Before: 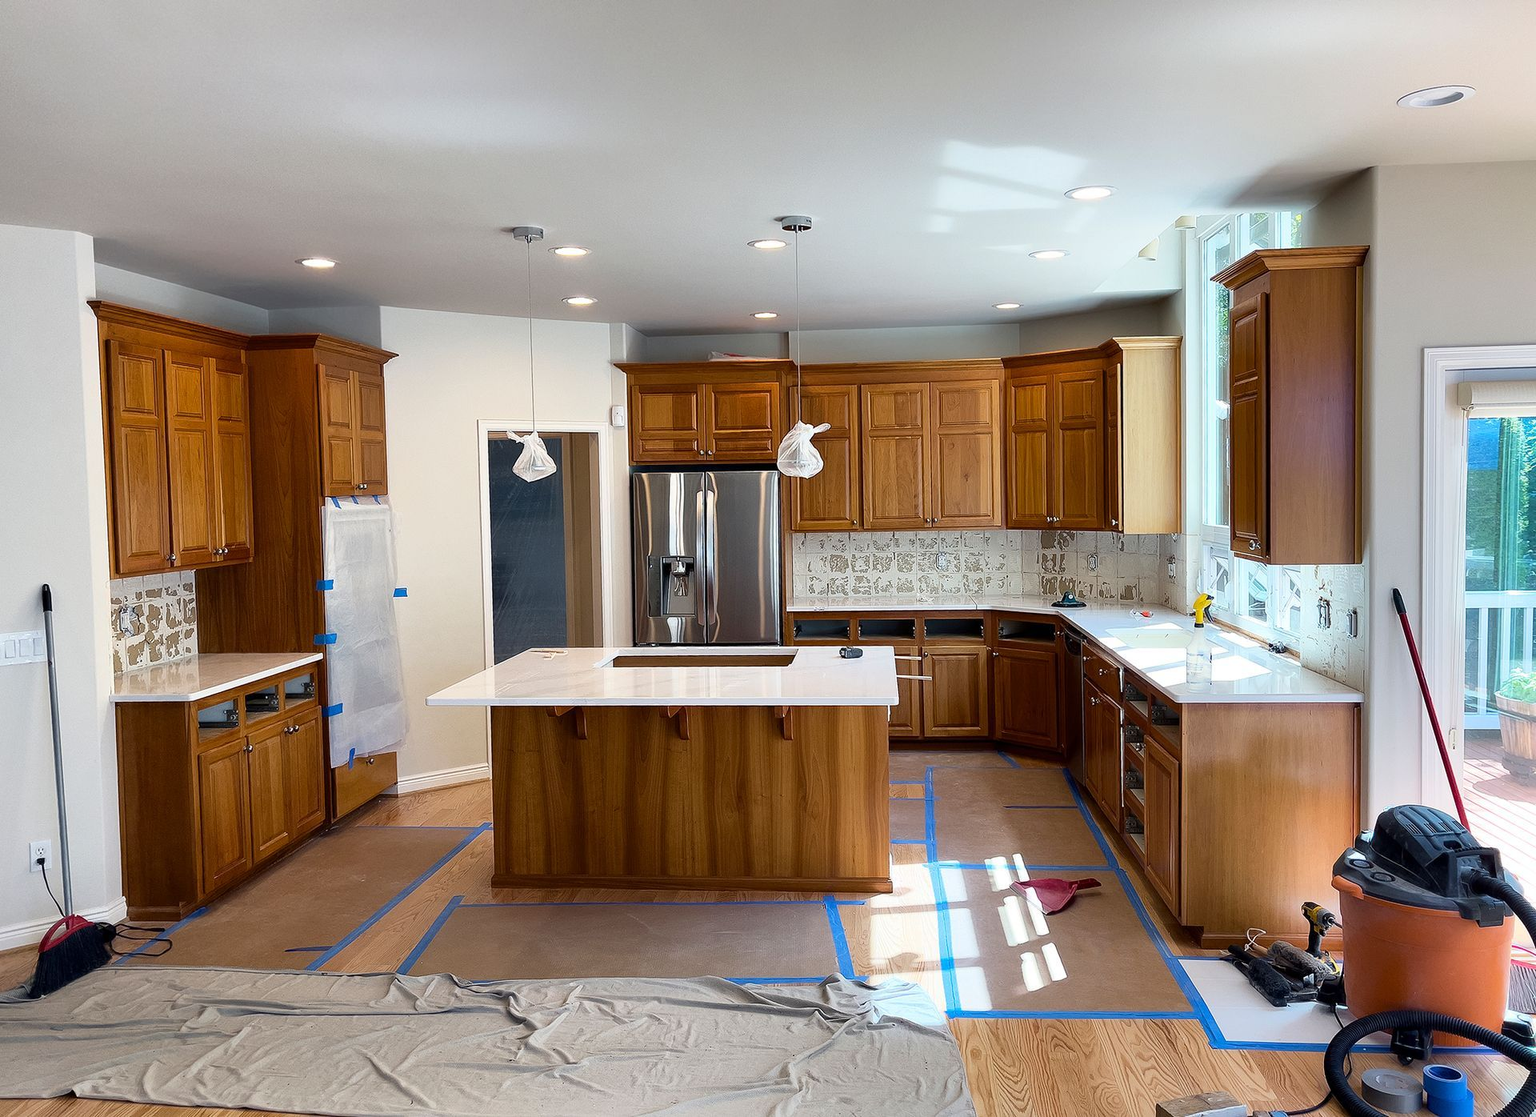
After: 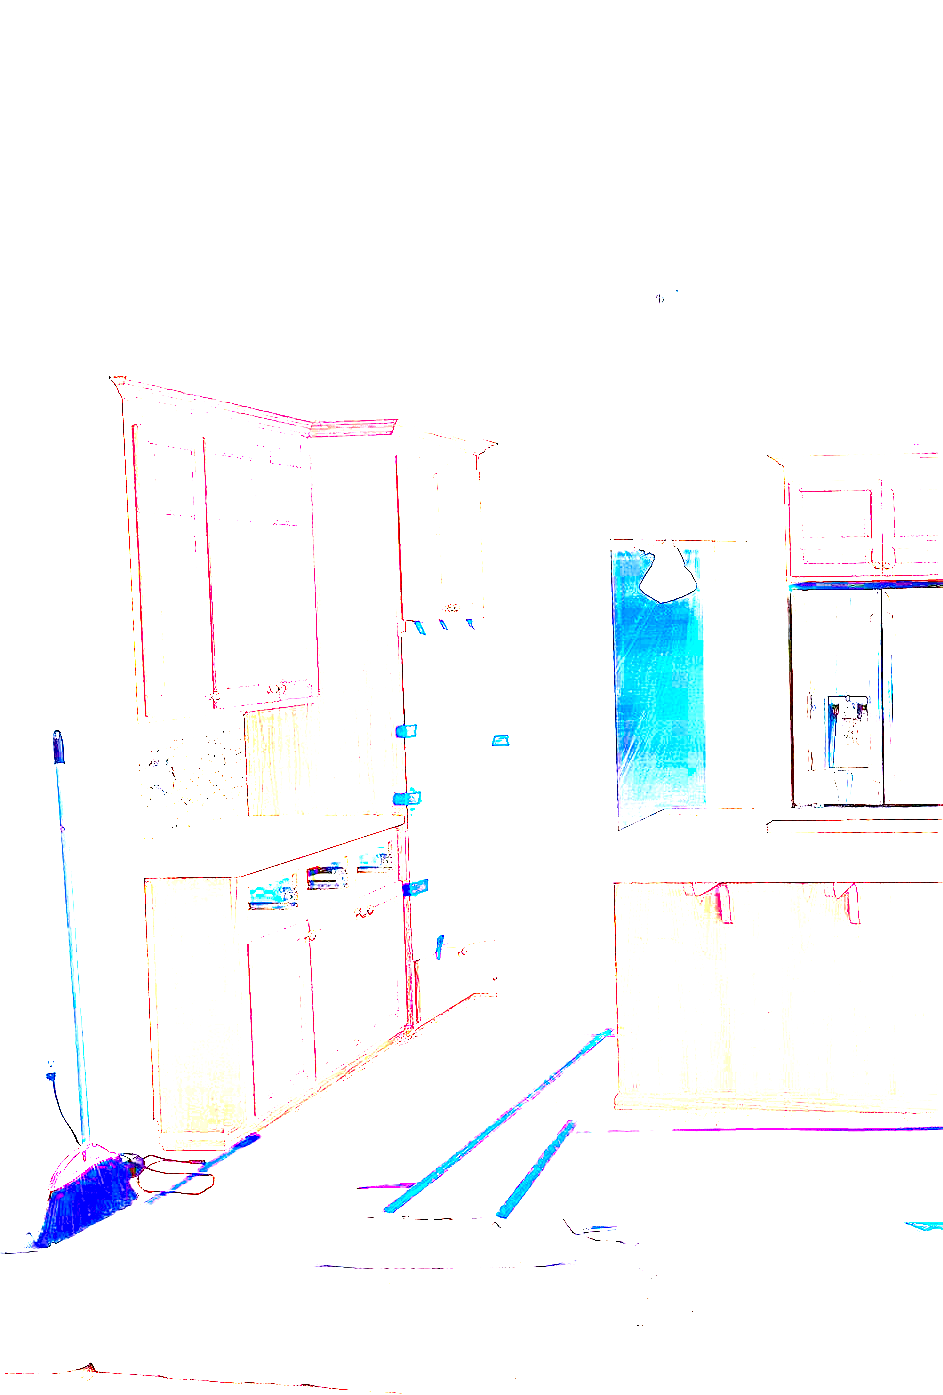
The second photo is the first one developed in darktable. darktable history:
exposure: exposure 8 EV, compensate highlight preservation false
color zones: curves: ch0 [(0, 0.553) (0.123, 0.58) (0.23, 0.419) (0.468, 0.155) (0.605, 0.132) (0.723, 0.063) (0.833, 0.172) (0.921, 0.468)]; ch1 [(0.025, 0.645) (0.229, 0.584) (0.326, 0.551) (0.537, 0.446) (0.599, 0.911) (0.708, 1) (0.805, 0.944)]; ch2 [(0.086, 0.468) (0.254, 0.464) (0.638, 0.564) (0.702, 0.592) (0.768, 0.564)]
sharpen: on, module defaults
crop and rotate: left 0%, top 0%, right 50.845%
color calibration: x 0.355, y 0.367, temperature 4700.38 K
